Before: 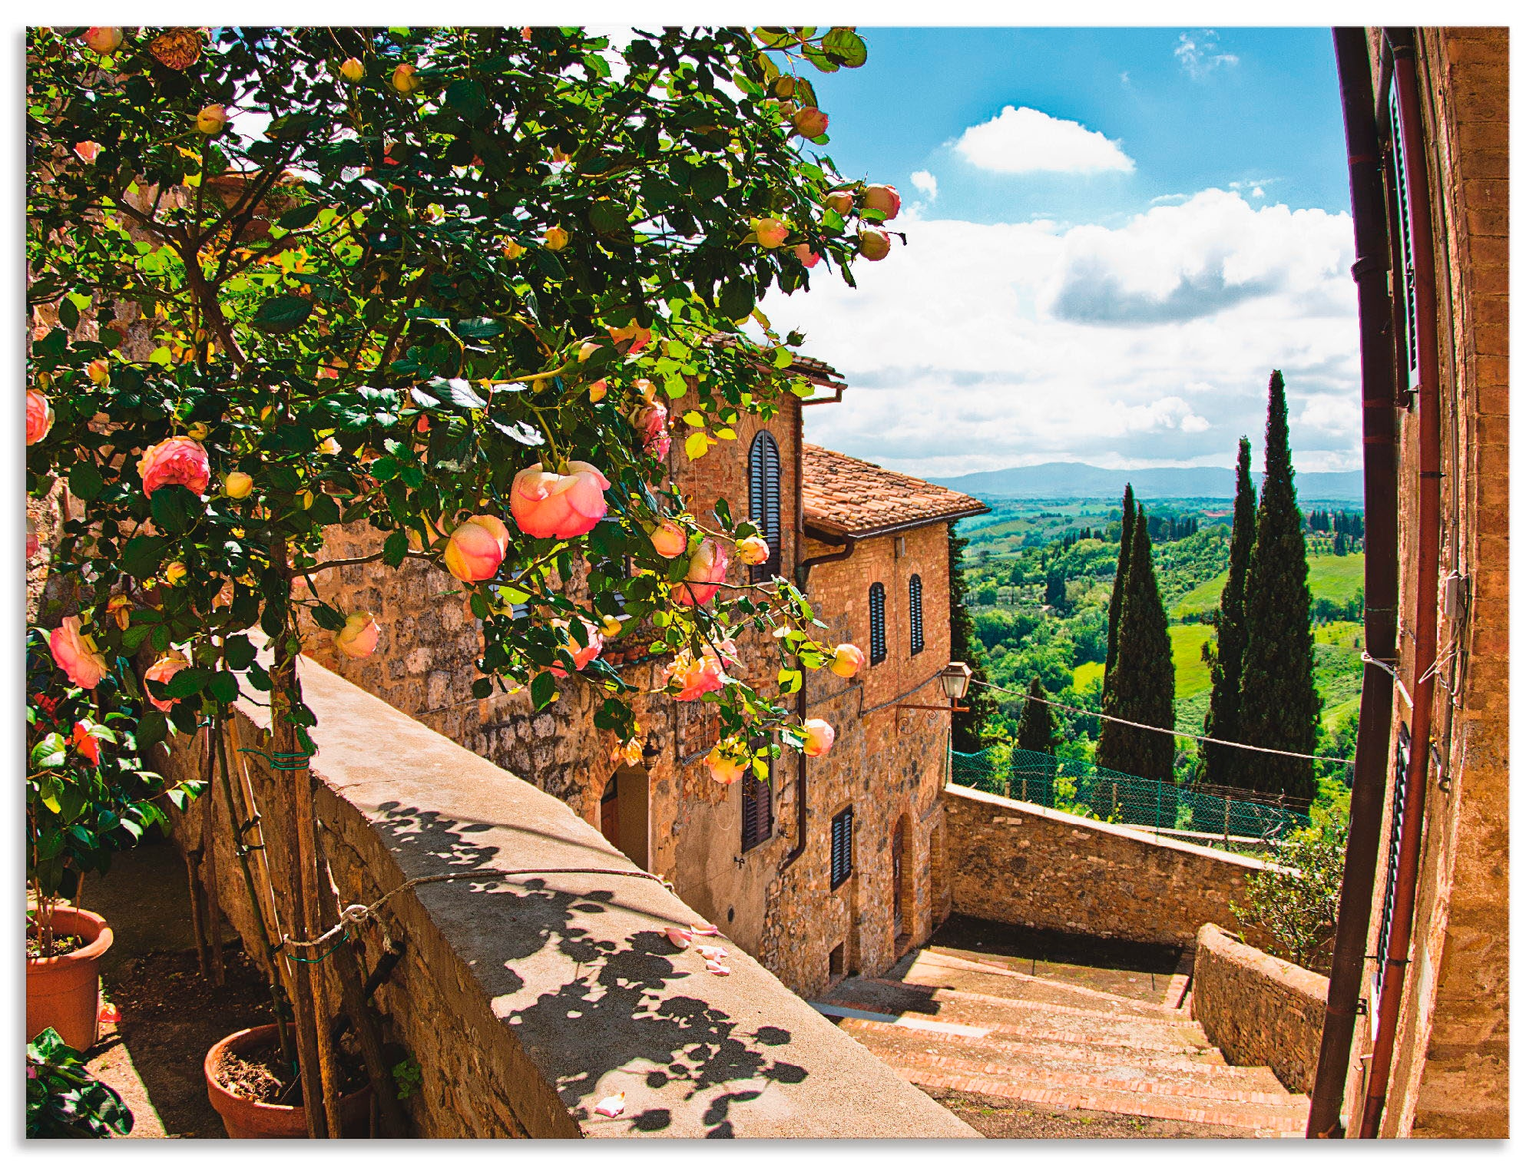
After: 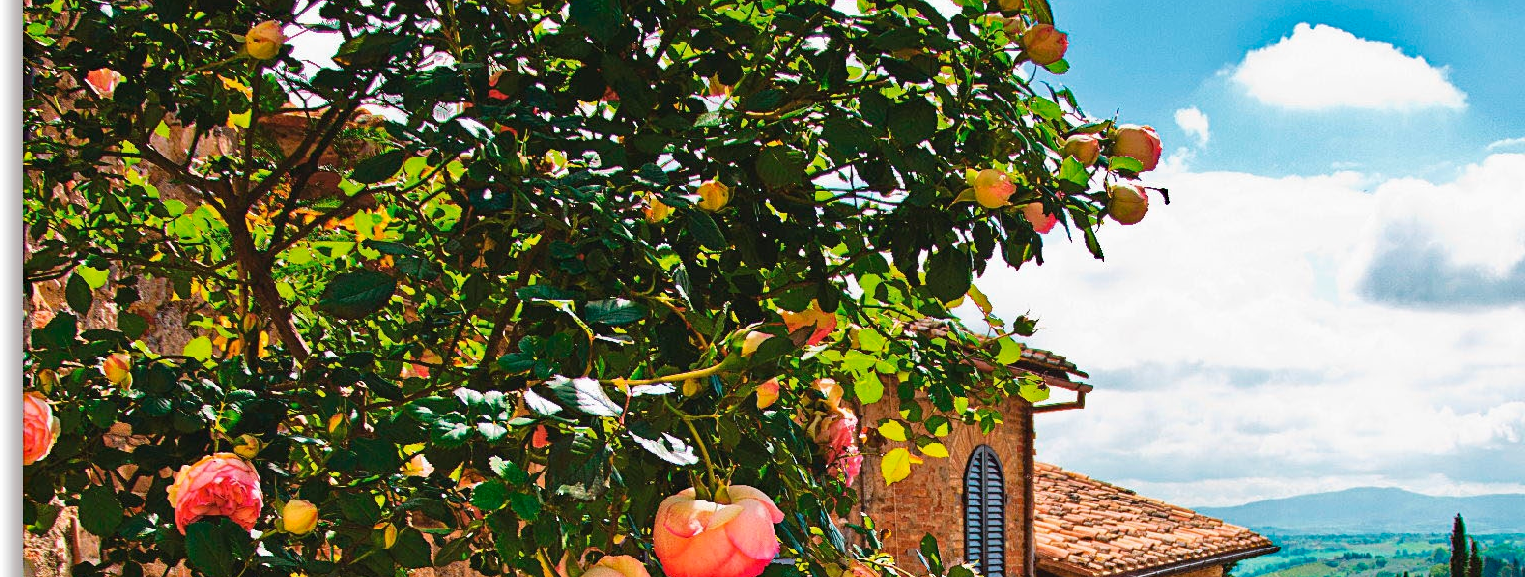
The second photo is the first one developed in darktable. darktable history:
crop: left 0.579%, top 7.627%, right 23.167%, bottom 54.275%
haze removal: compatibility mode true, adaptive false
